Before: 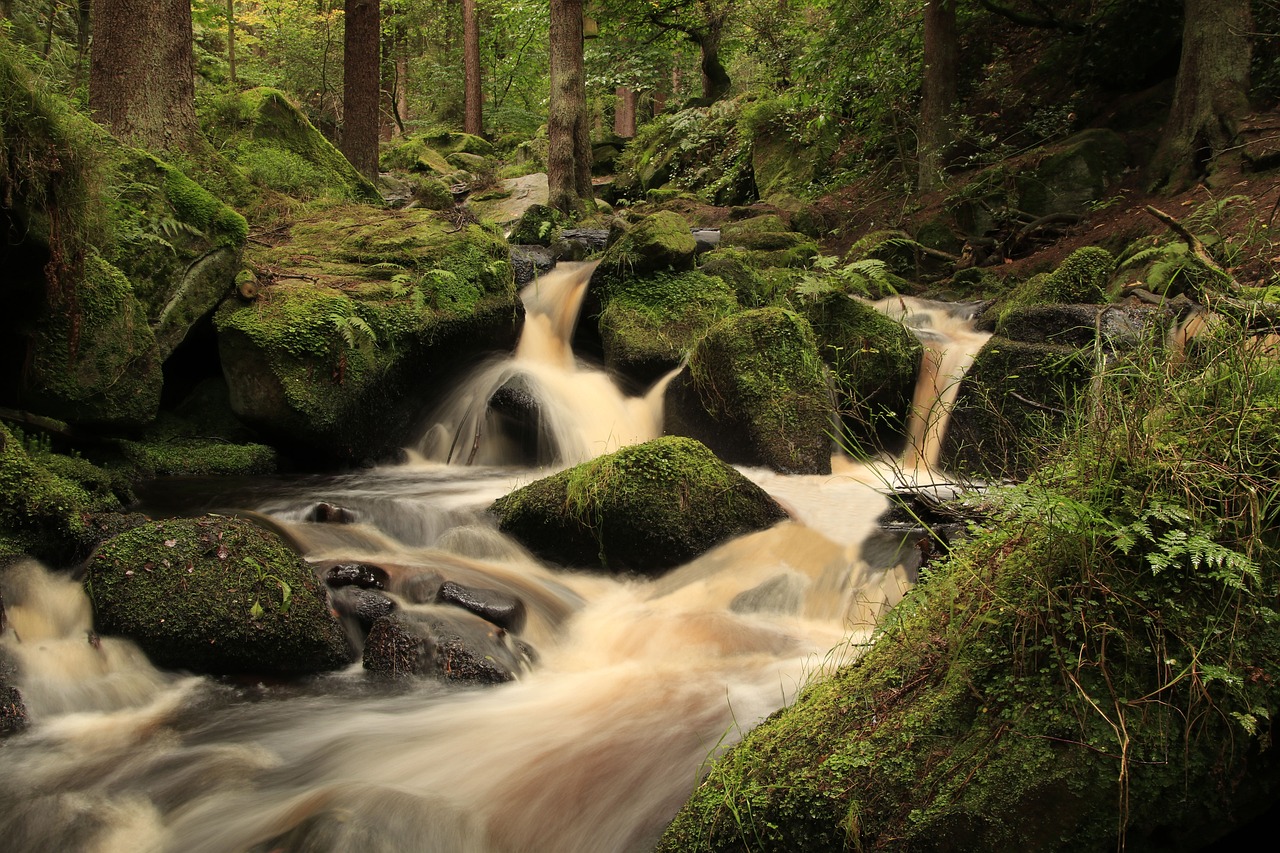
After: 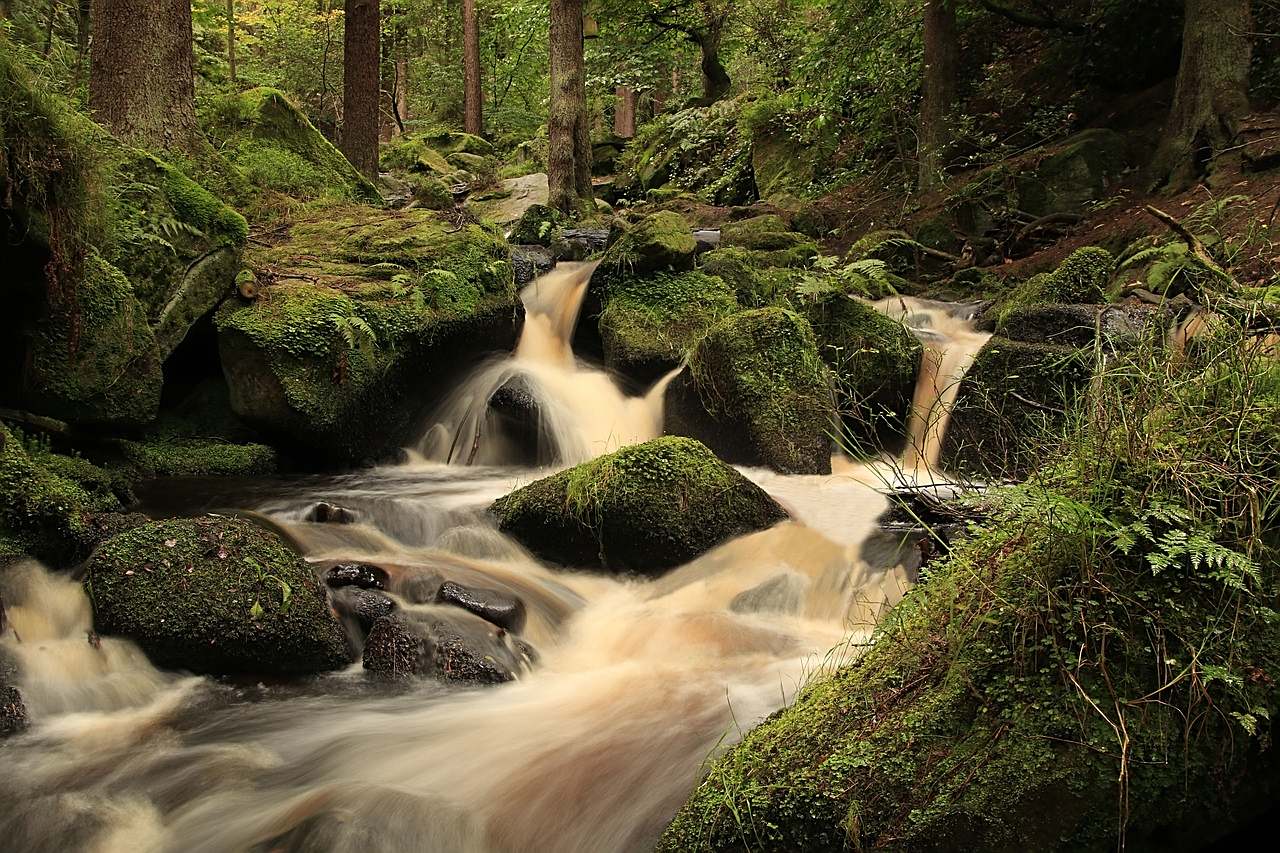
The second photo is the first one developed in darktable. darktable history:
sharpen: amount 0.495
